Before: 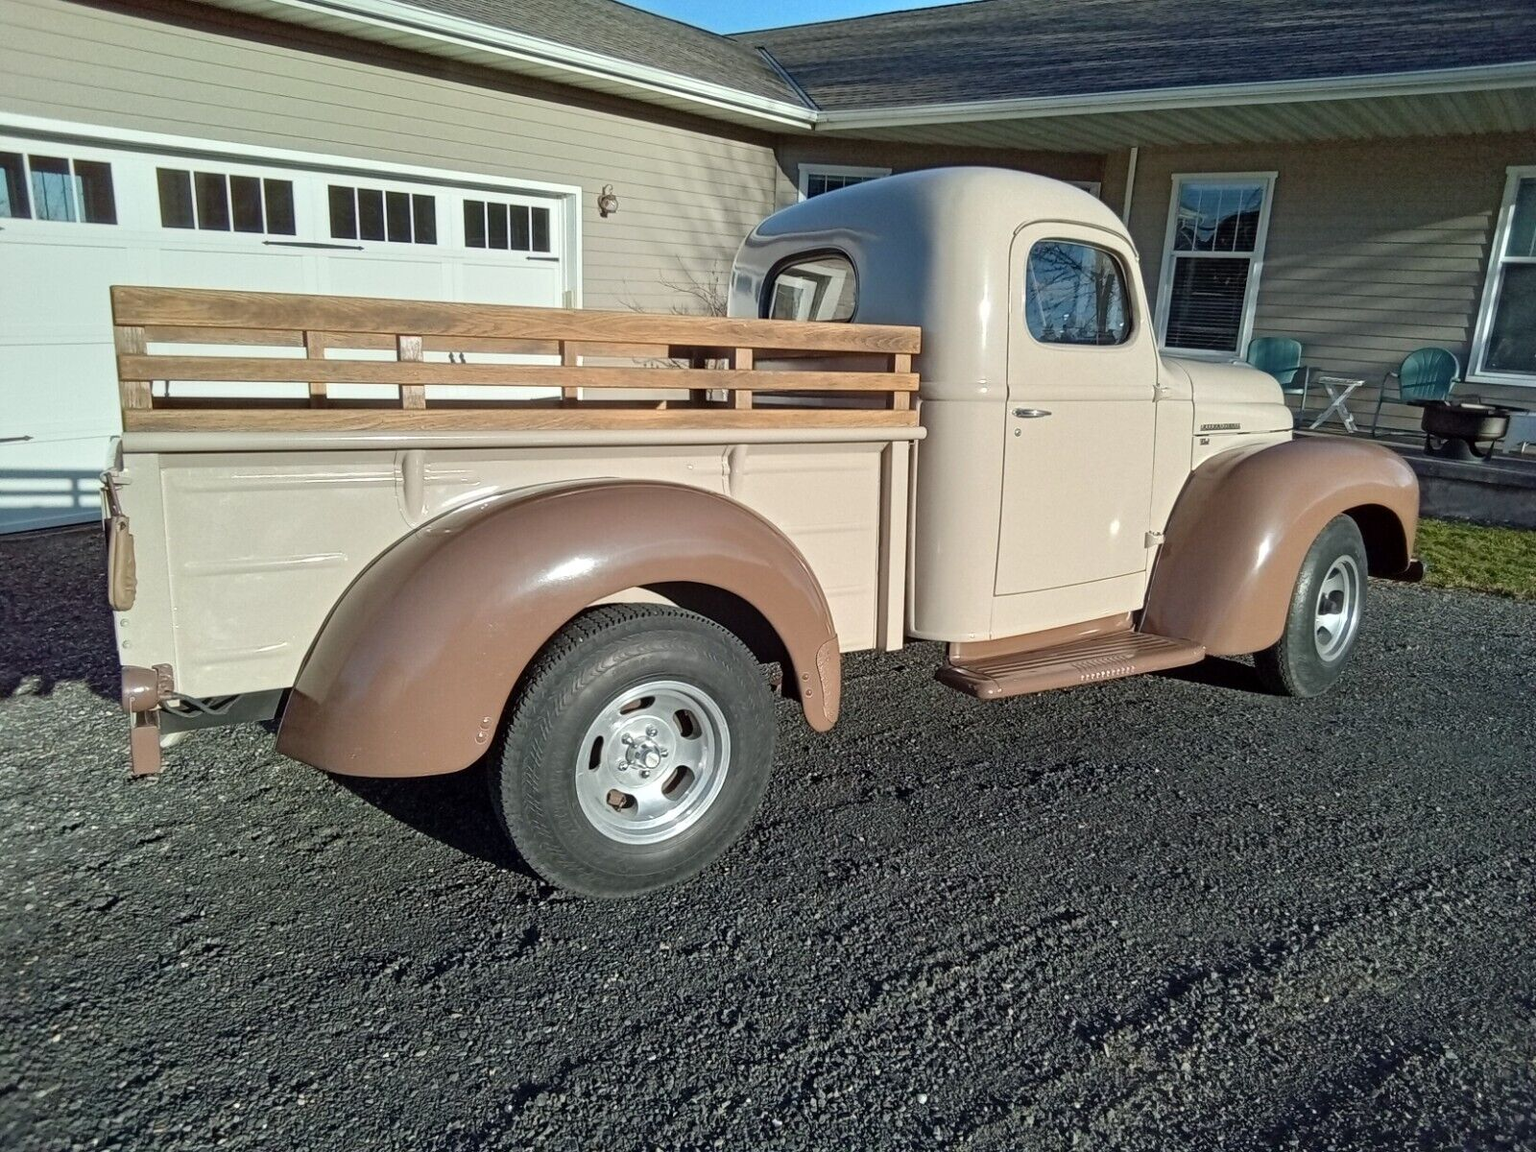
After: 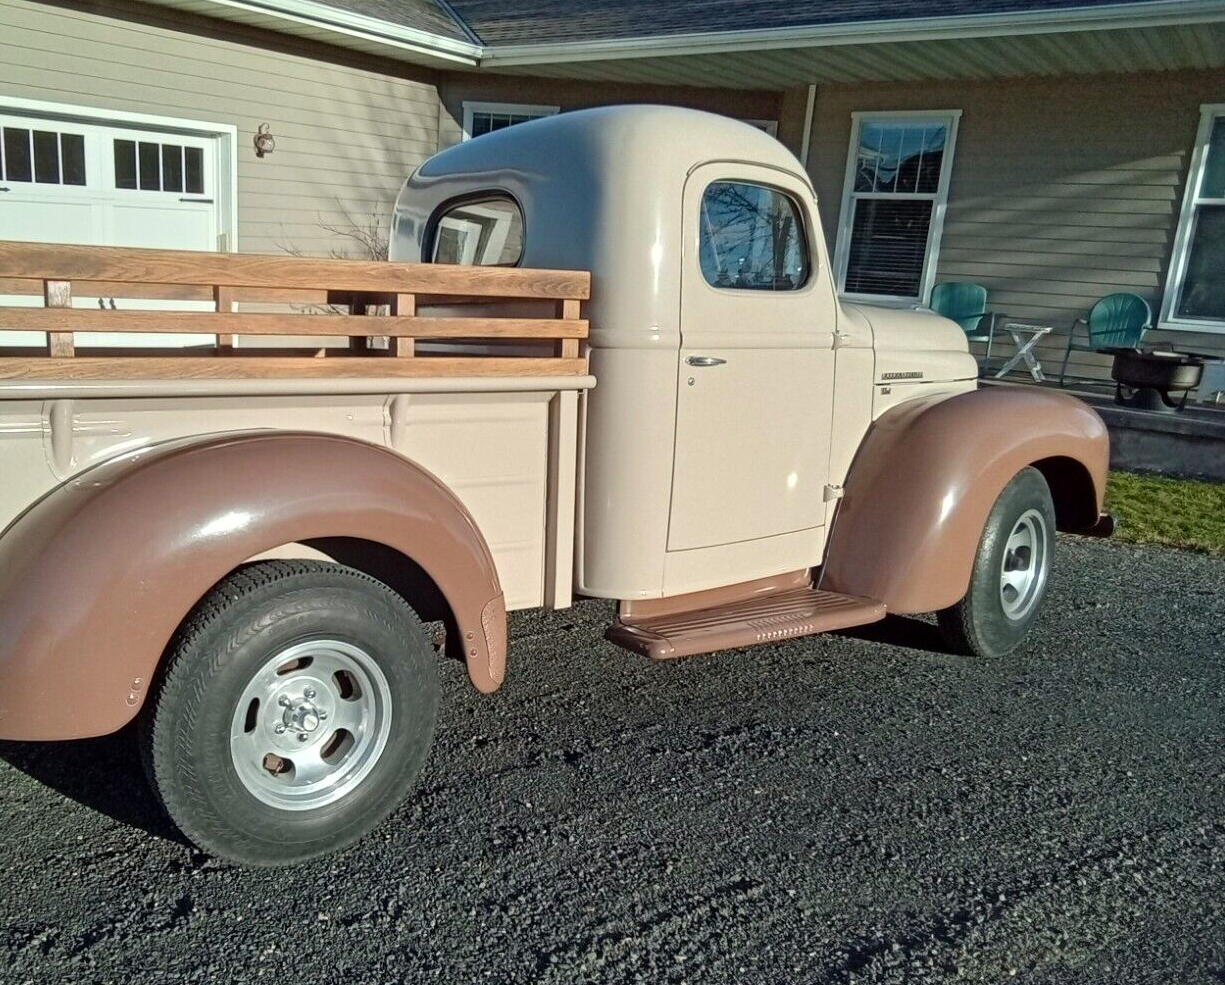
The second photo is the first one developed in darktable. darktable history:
crop: left 23.095%, top 5.827%, bottom 11.854%
color calibration: output R [0.946, 0.065, -0.013, 0], output G [-0.246, 1.264, -0.017, 0], output B [0.046, -0.098, 1.05, 0], illuminant custom, x 0.344, y 0.359, temperature 5045.54 K
